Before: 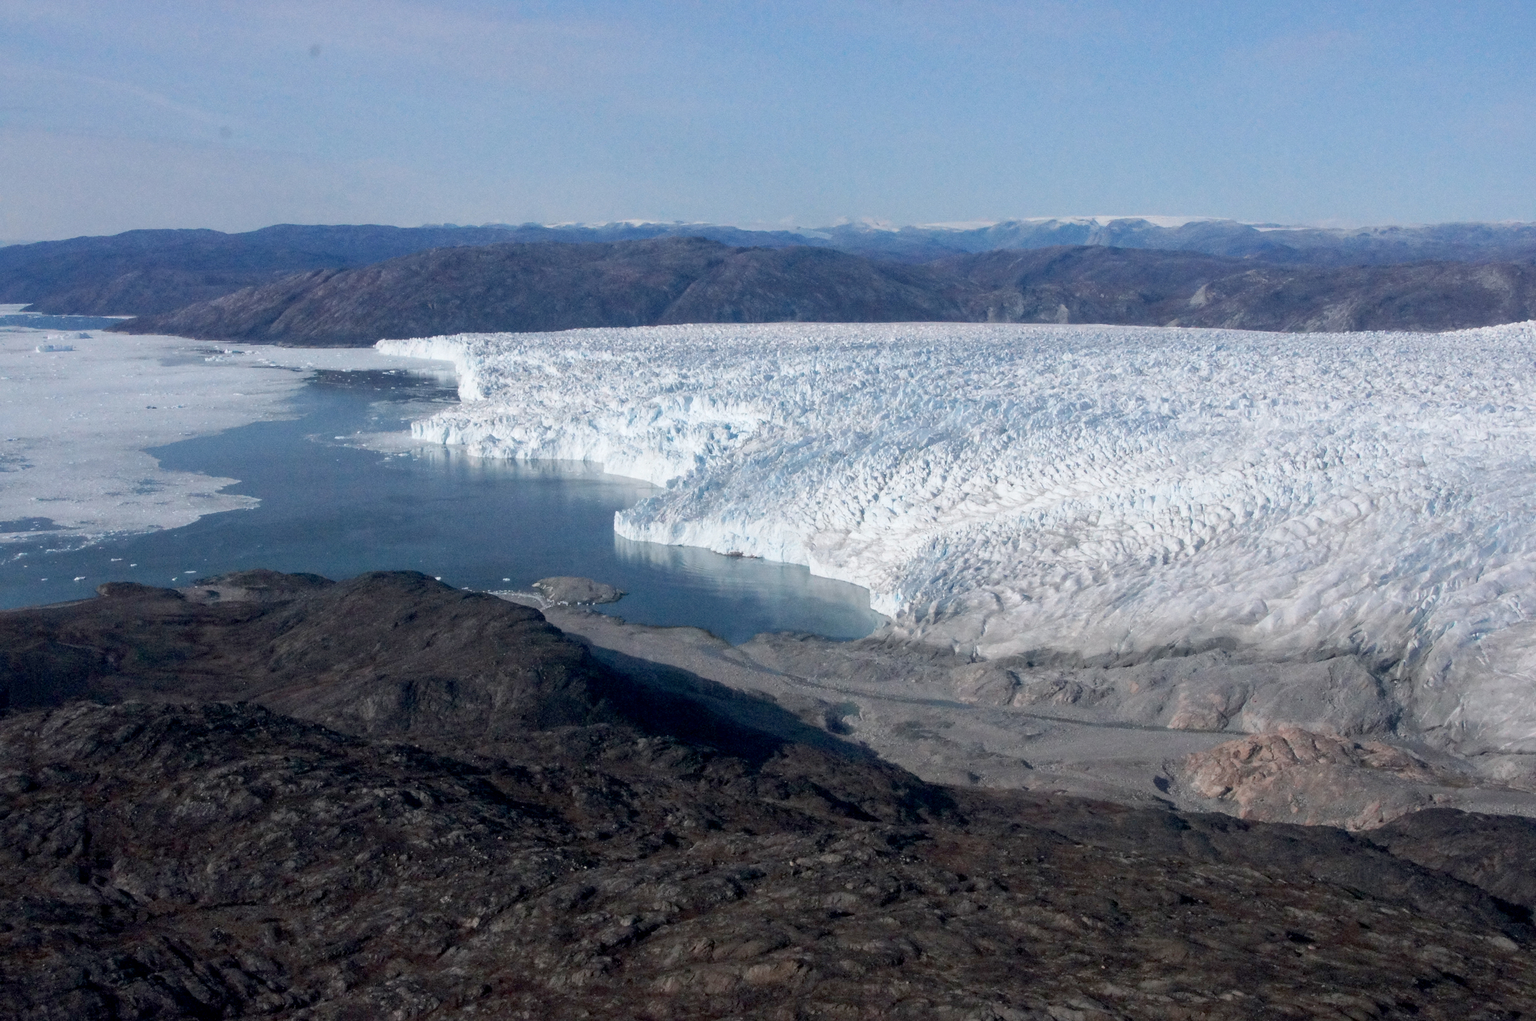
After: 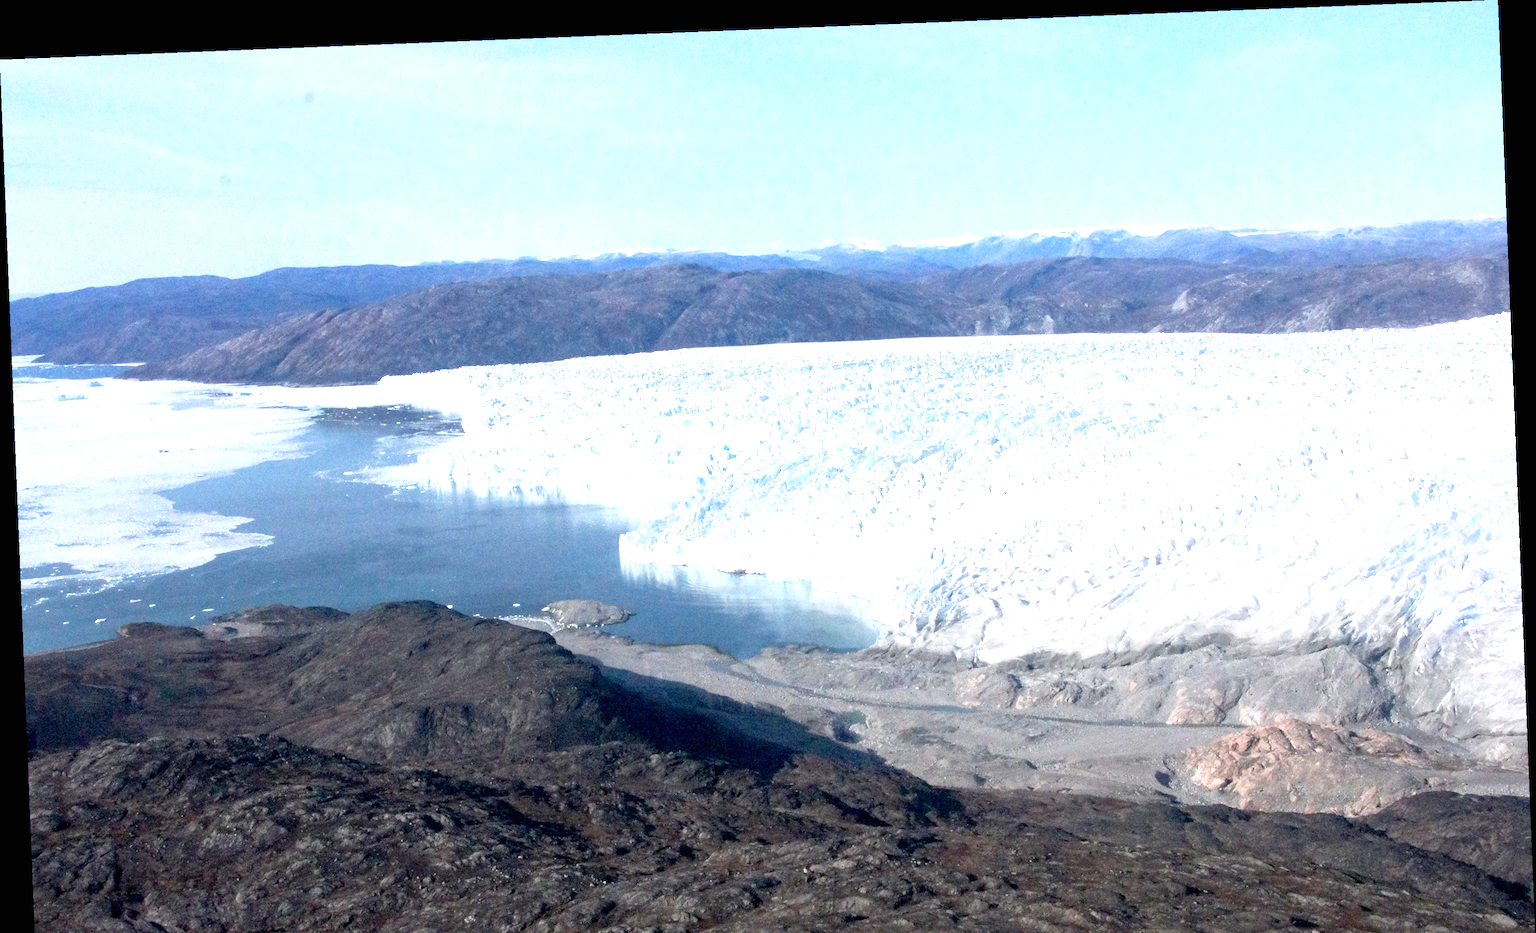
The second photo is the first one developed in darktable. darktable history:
exposure: black level correction 0, exposure 0.7 EV, compensate exposure bias true, compensate highlight preservation false
rotate and perspective: rotation -2.29°, automatic cropping off
crop and rotate: top 0%, bottom 11.49%
